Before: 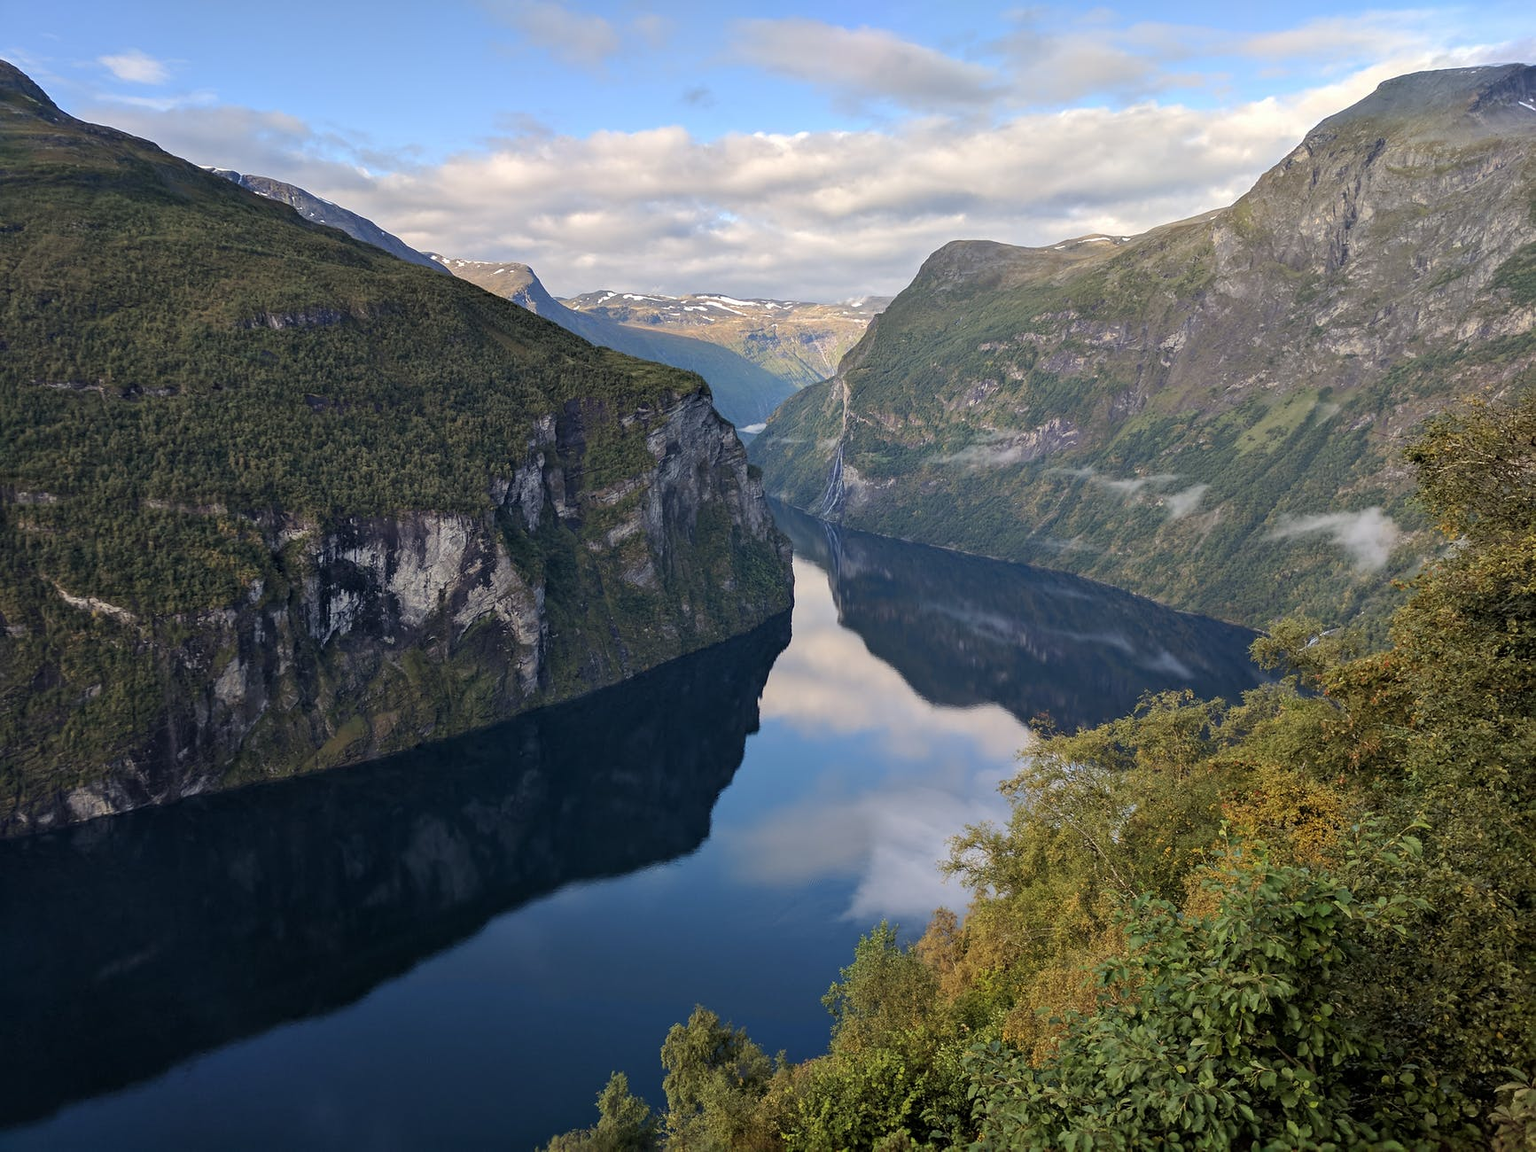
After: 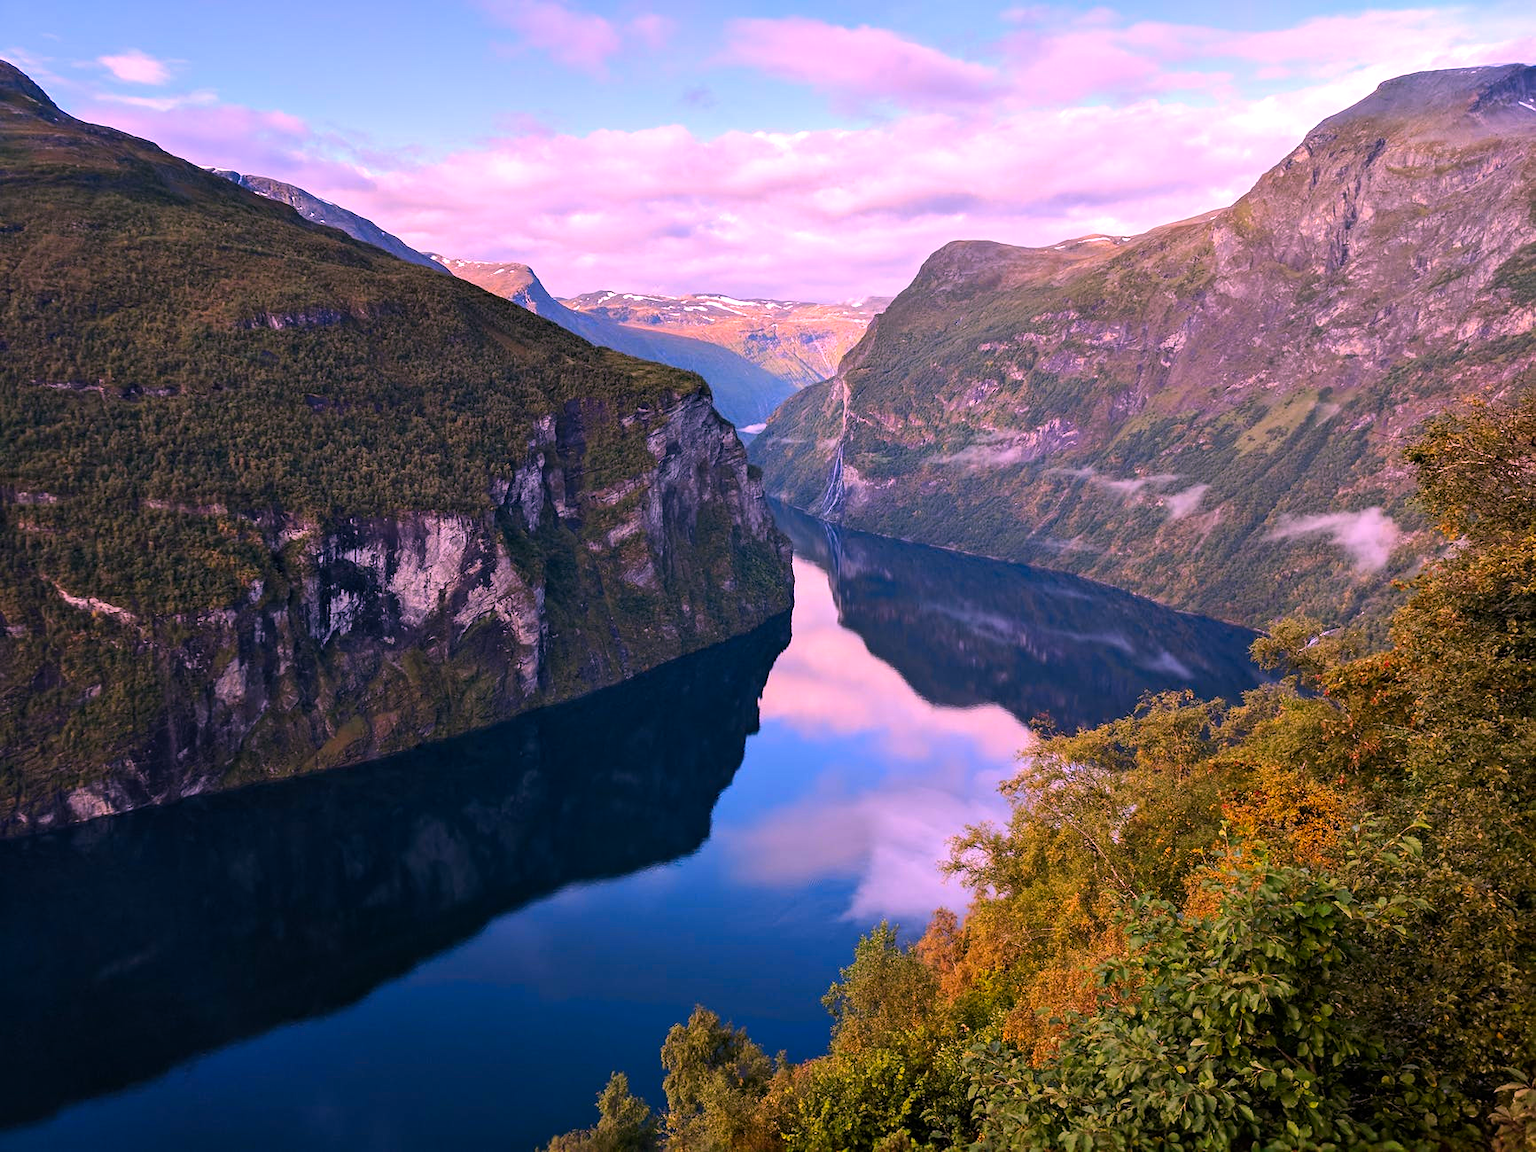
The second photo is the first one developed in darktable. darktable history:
white balance: red 1.009, blue 0.985
color correction: highlights a* 19.5, highlights b* -11.53, saturation 1.69
tone equalizer: -8 EV -0.417 EV, -7 EV -0.389 EV, -6 EV -0.333 EV, -5 EV -0.222 EV, -3 EV 0.222 EV, -2 EV 0.333 EV, -1 EV 0.389 EV, +0 EV 0.417 EV, edges refinement/feathering 500, mask exposure compensation -1.57 EV, preserve details no
